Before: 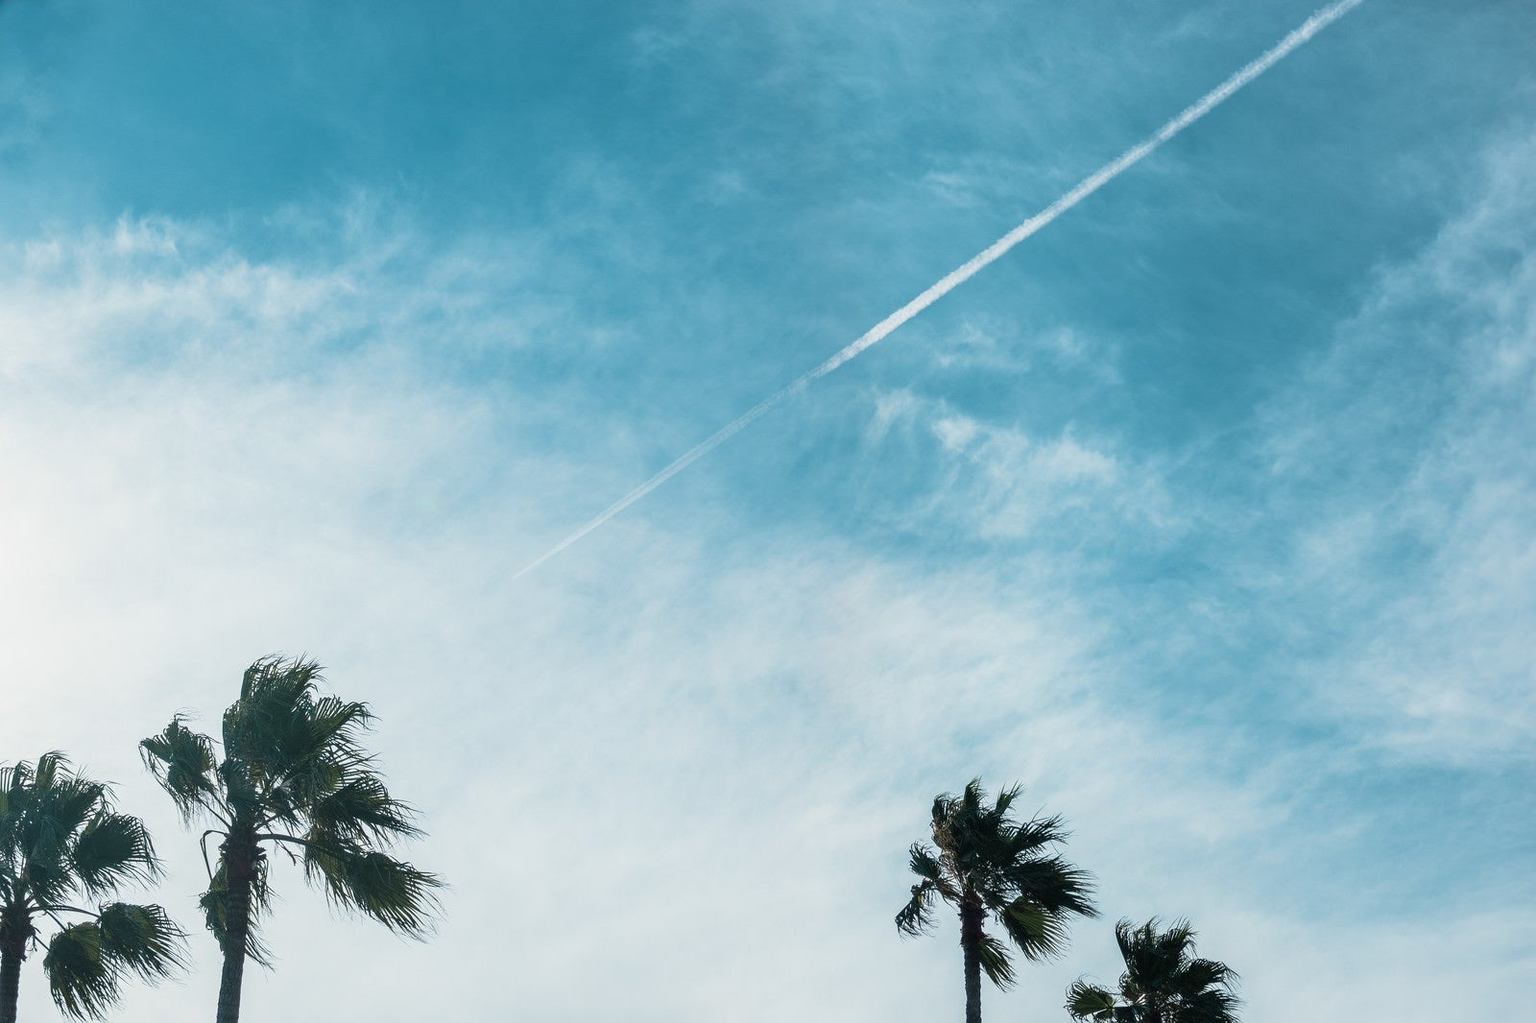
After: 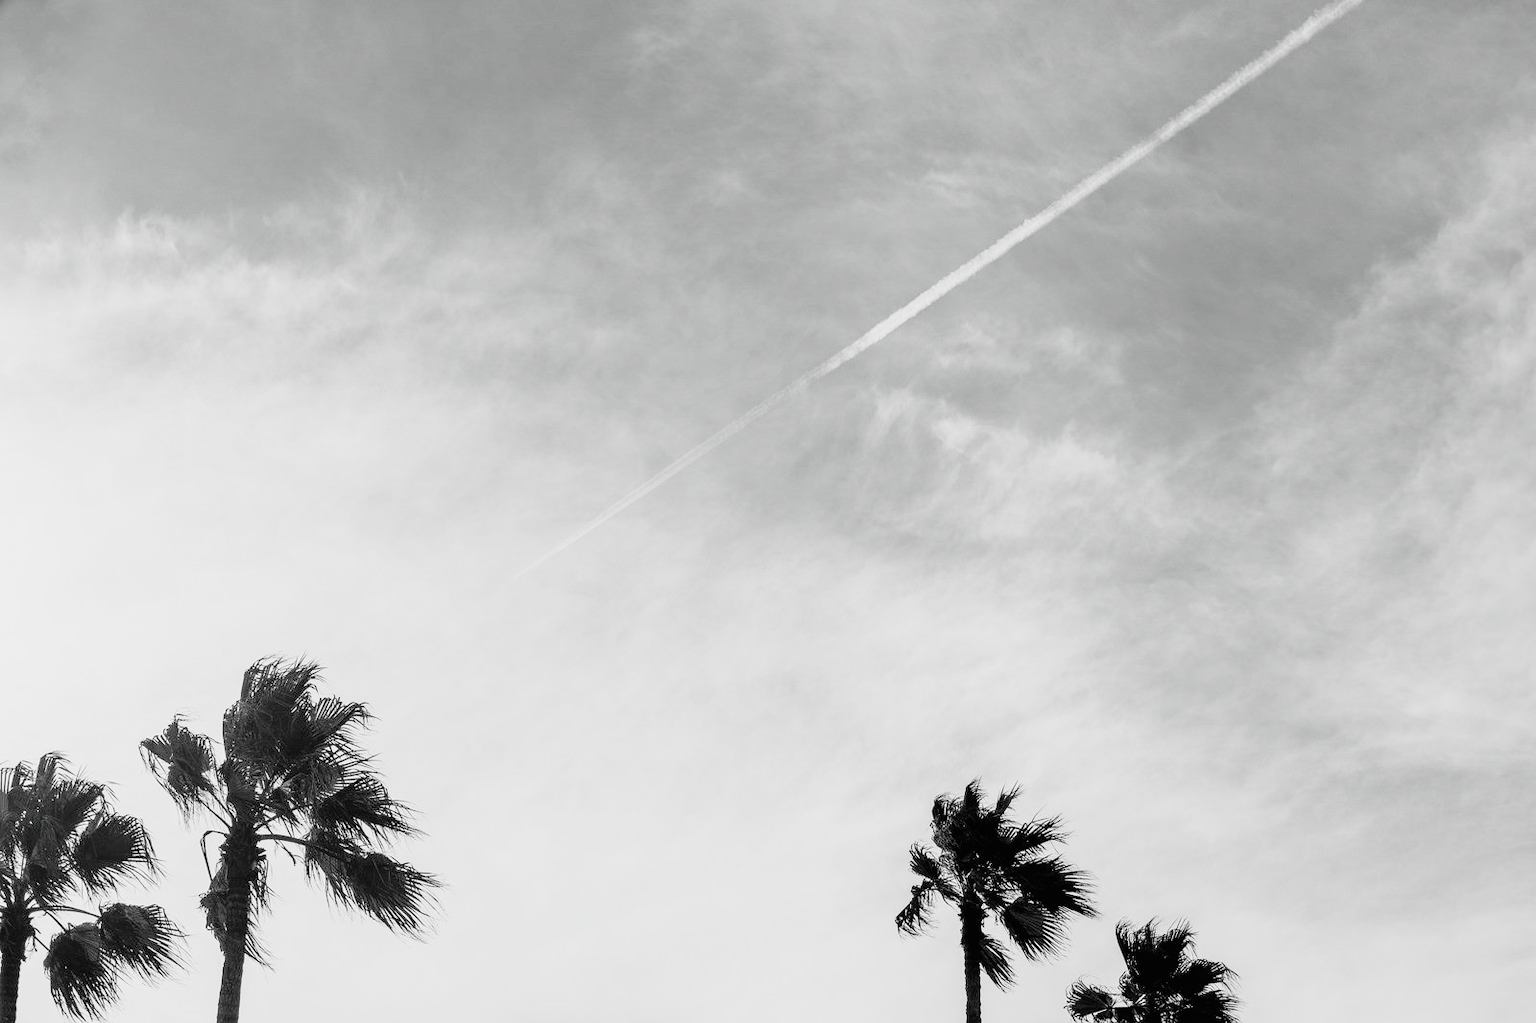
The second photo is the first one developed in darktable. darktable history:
filmic rgb: black relative exposure -5.14 EV, white relative exposure 3.51 EV, threshold 5.97 EV, hardness 3.17, contrast 1.203, highlights saturation mix -49.56%, preserve chrominance no, color science v5 (2021), enable highlight reconstruction true
tone equalizer: edges refinement/feathering 500, mask exposure compensation -1.57 EV, preserve details no
contrast brightness saturation: contrast 0.143, brightness 0.213
